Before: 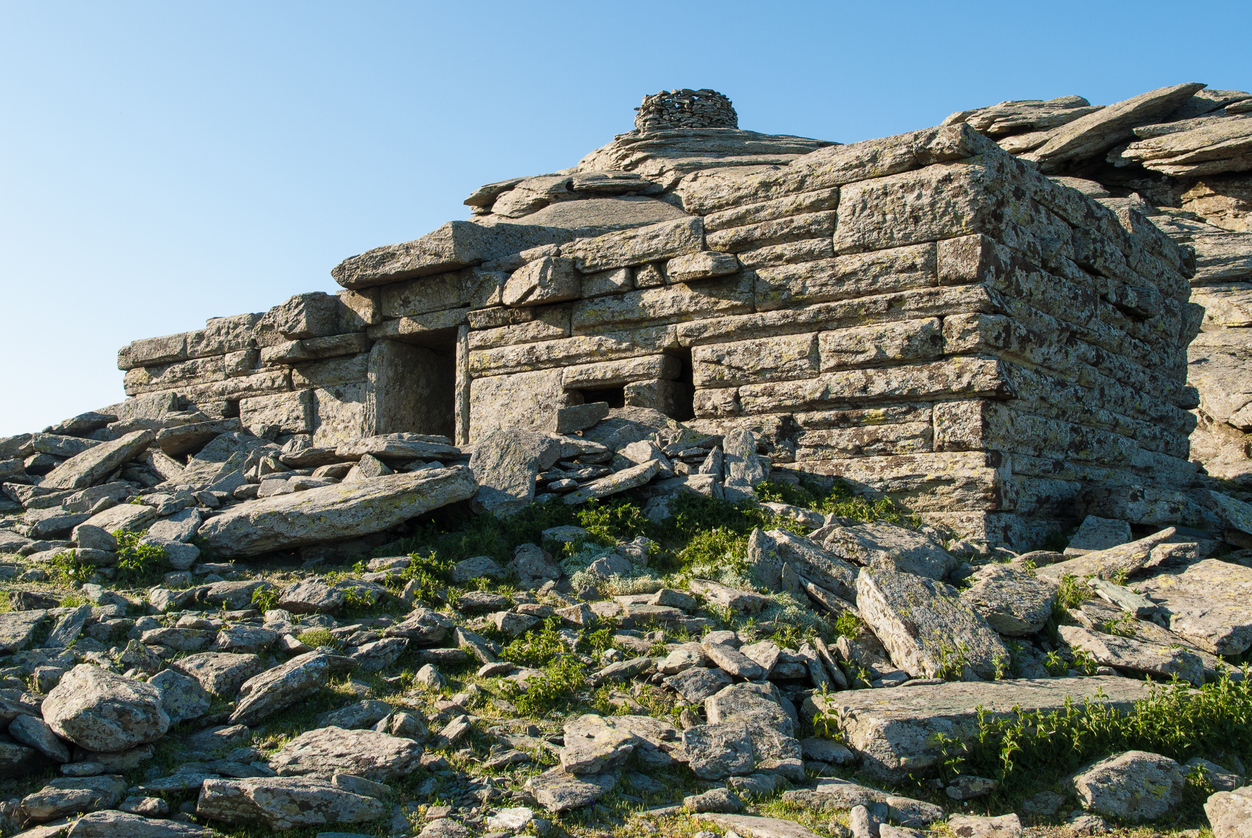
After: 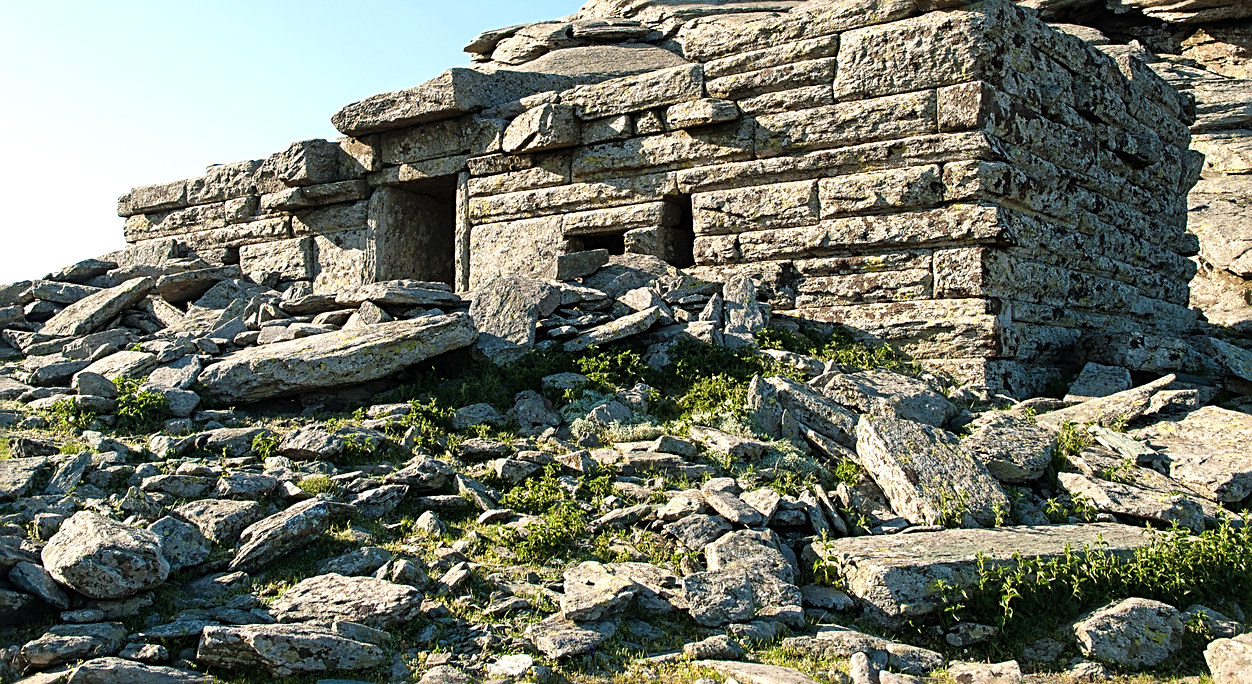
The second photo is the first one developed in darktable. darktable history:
crop and rotate: top 18.365%
sharpen: radius 2.531, amount 0.623
tone equalizer: -8 EV -0.445 EV, -7 EV -0.366 EV, -6 EV -0.357 EV, -5 EV -0.238 EV, -3 EV 0.227 EV, -2 EV 0.314 EV, -1 EV 0.38 EV, +0 EV 0.437 EV
